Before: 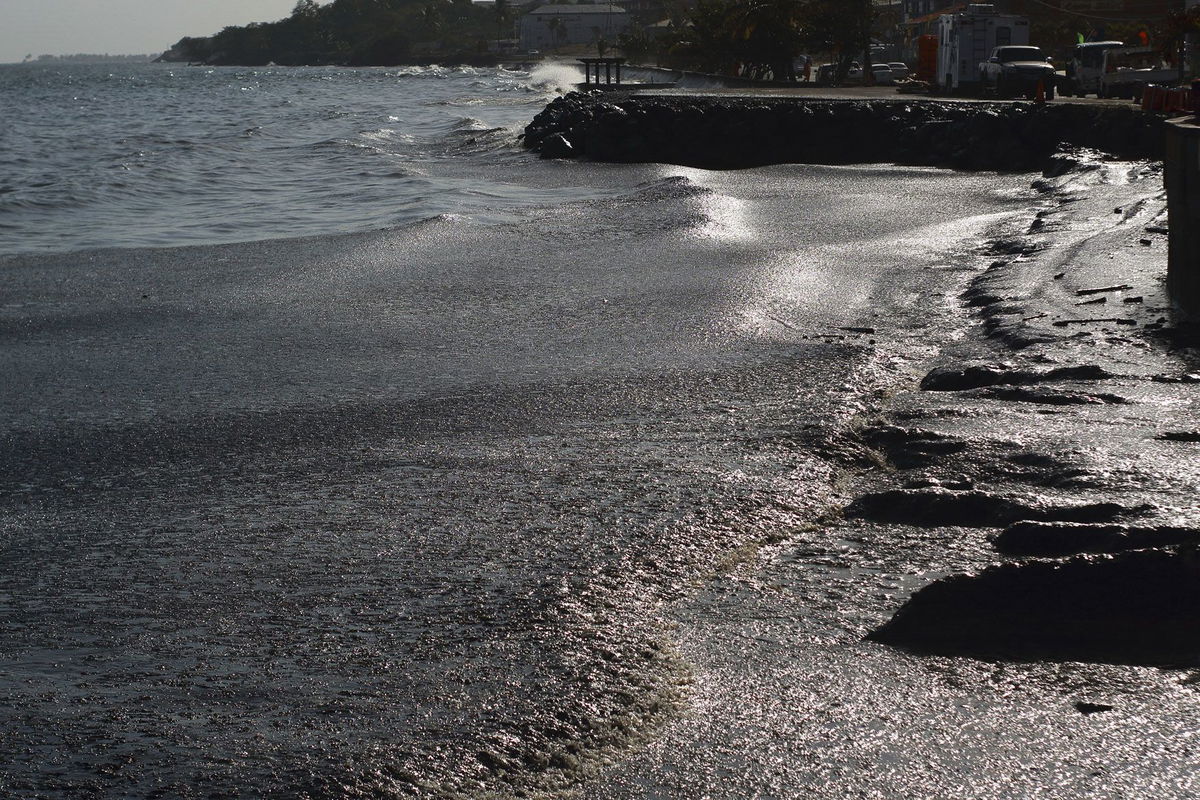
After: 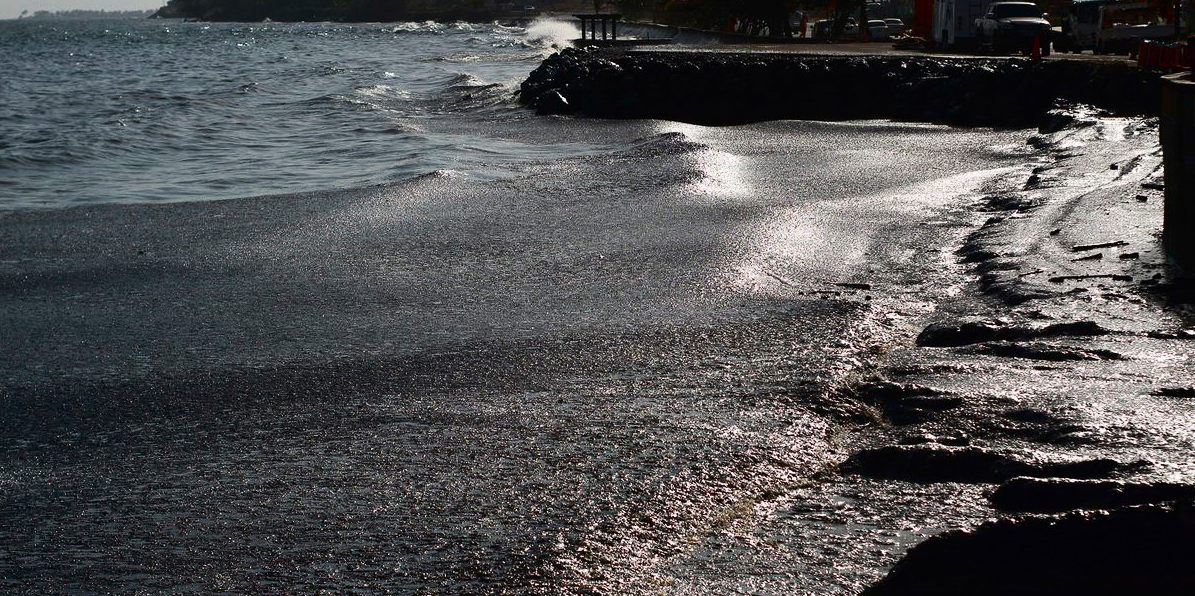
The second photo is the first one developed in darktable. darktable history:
crop: left 0.375%, top 5.544%, bottom 19.91%
contrast brightness saturation: contrast 0.218
